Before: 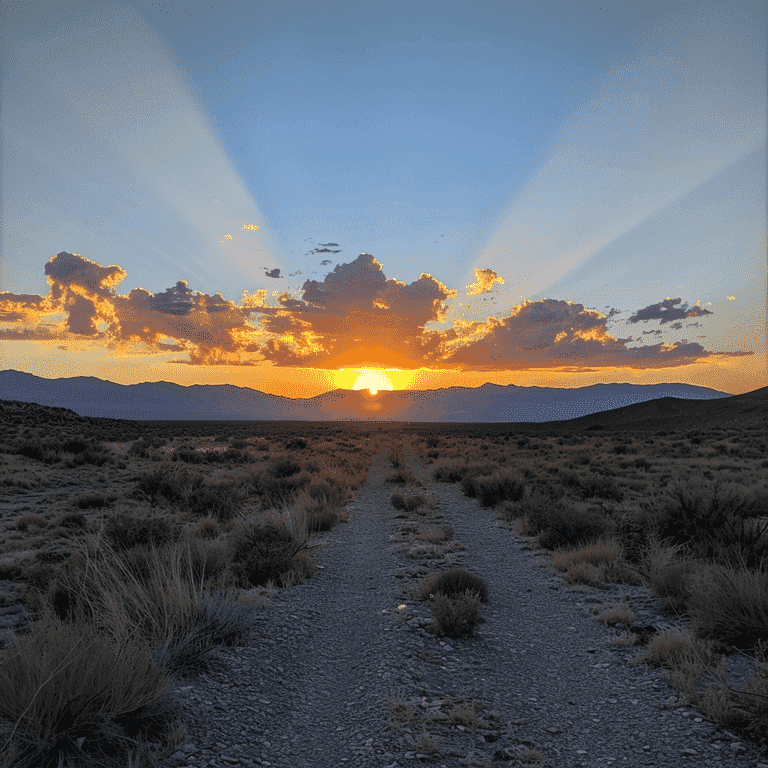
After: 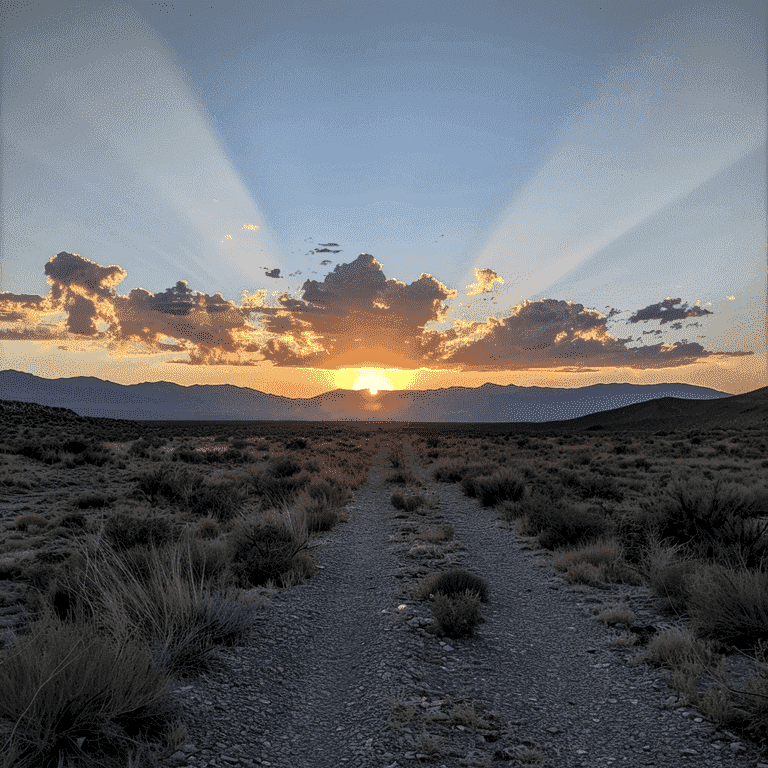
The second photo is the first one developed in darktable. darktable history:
contrast brightness saturation: contrast 0.1, saturation -0.3
local contrast: detail 130%
